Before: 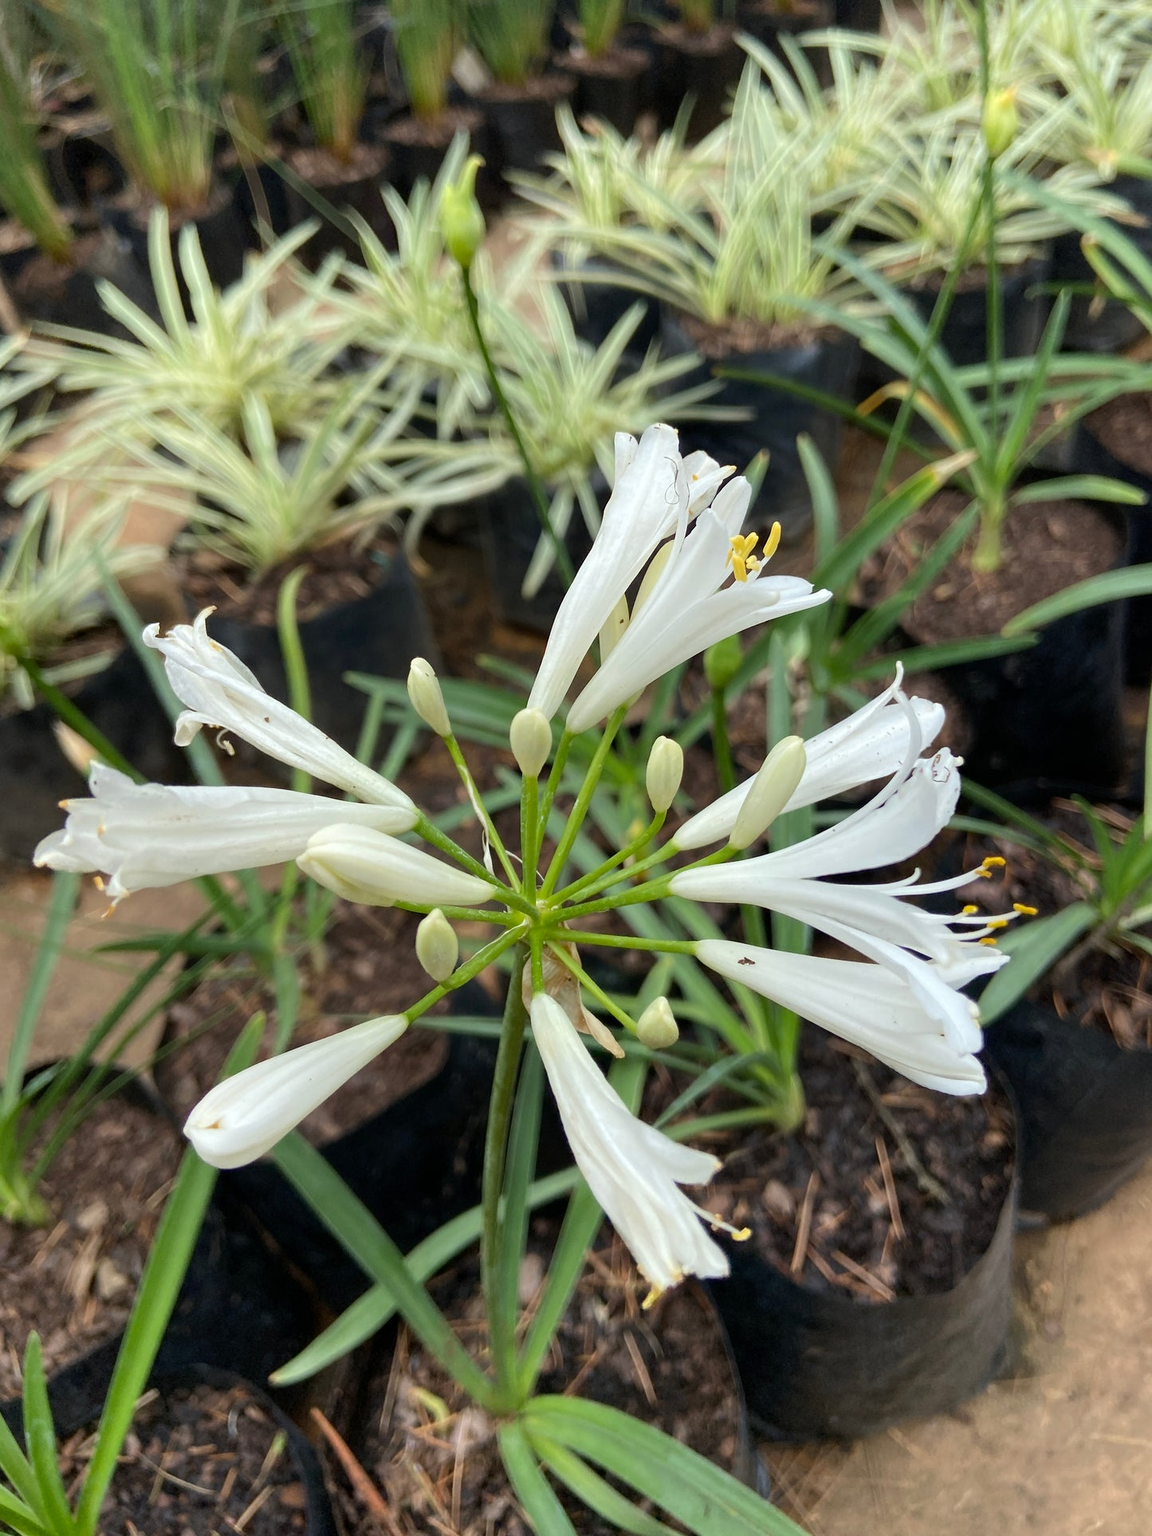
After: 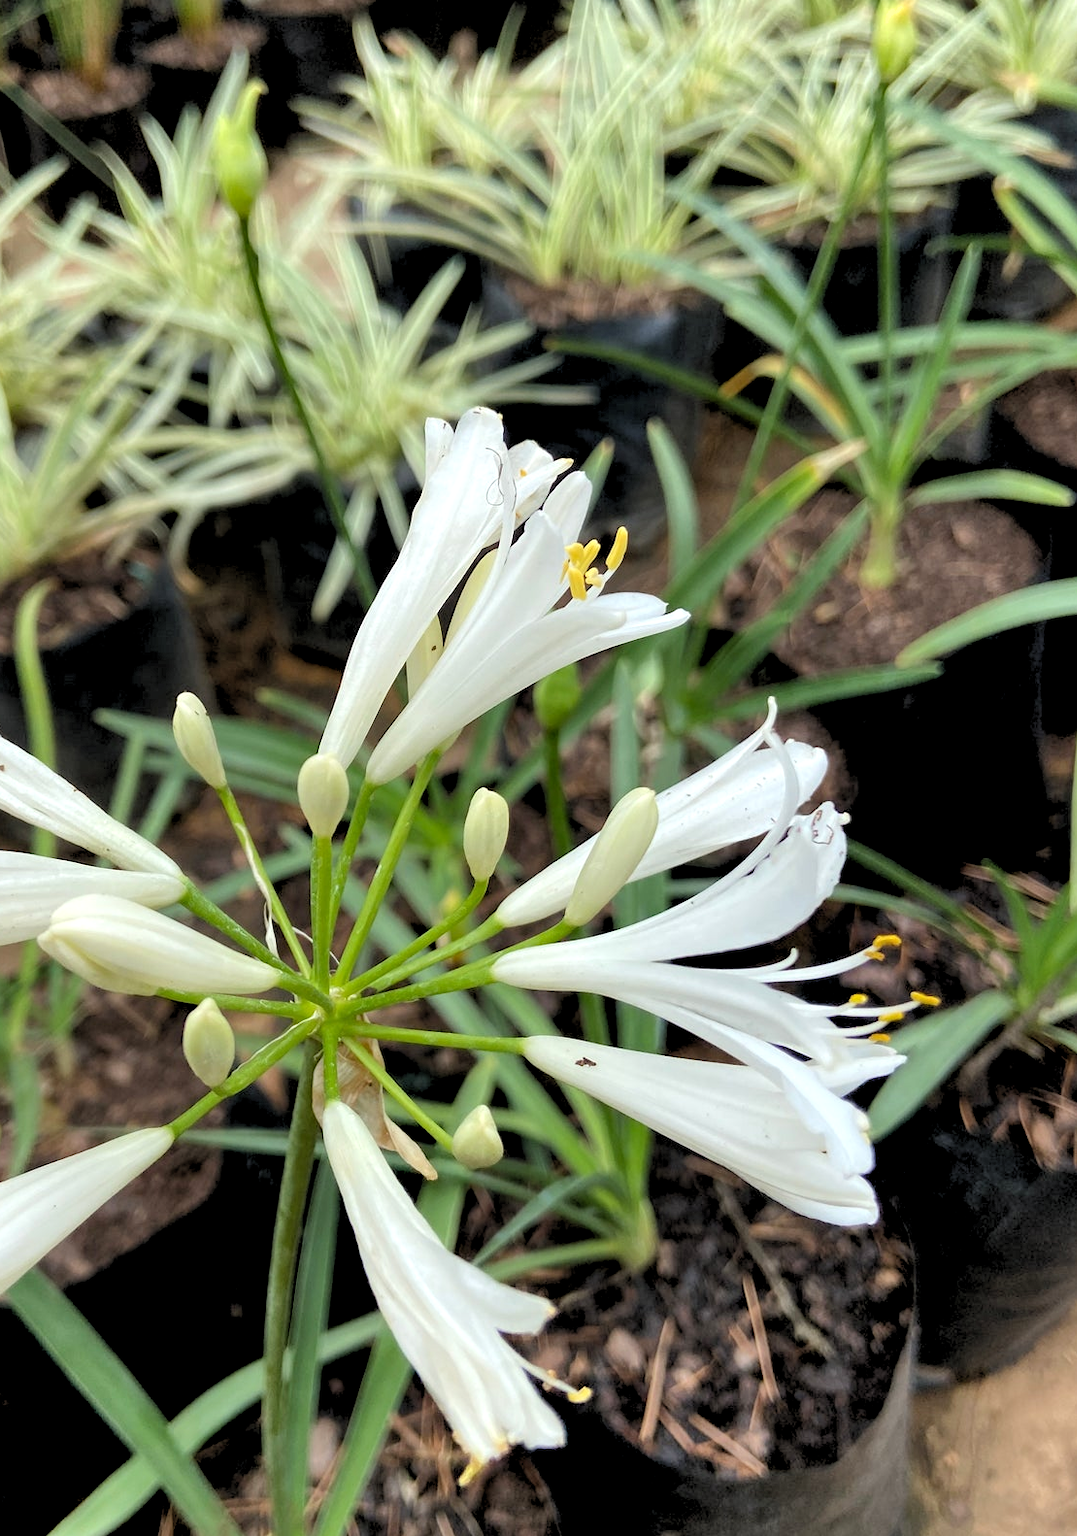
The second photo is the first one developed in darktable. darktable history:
shadows and highlights: soften with gaussian
rgb levels: levels [[0.013, 0.434, 0.89], [0, 0.5, 1], [0, 0.5, 1]]
crop: left 23.095%, top 5.827%, bottom 11.854%
